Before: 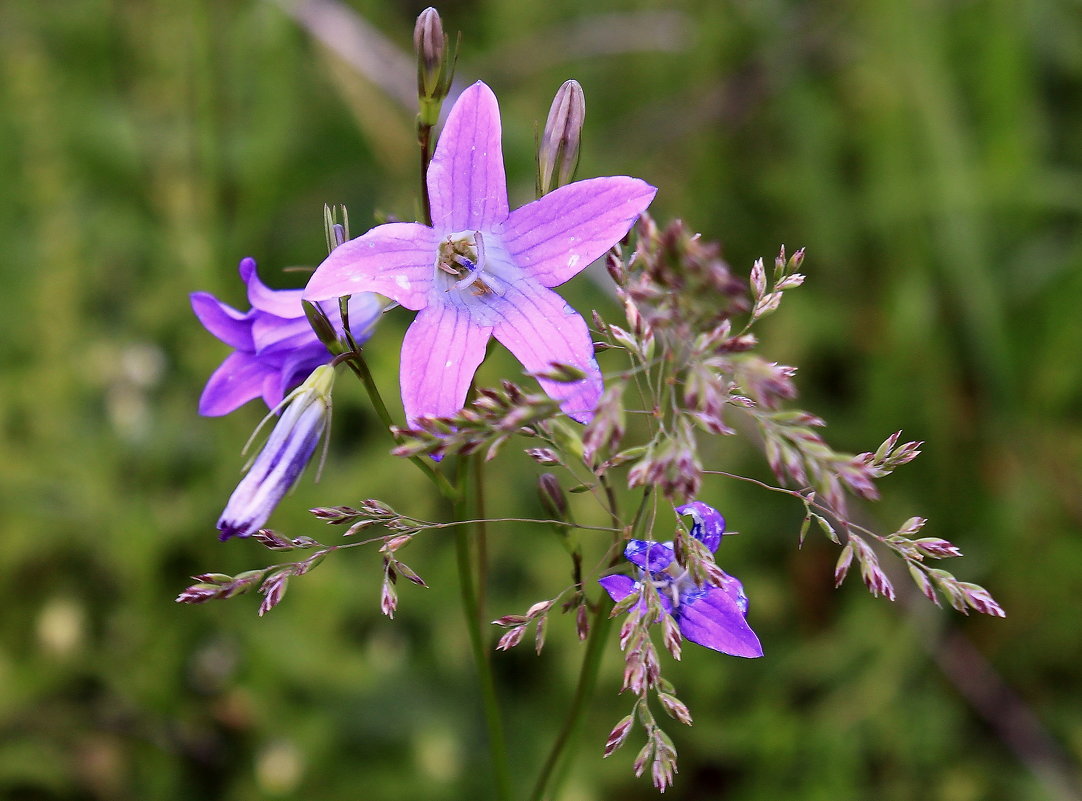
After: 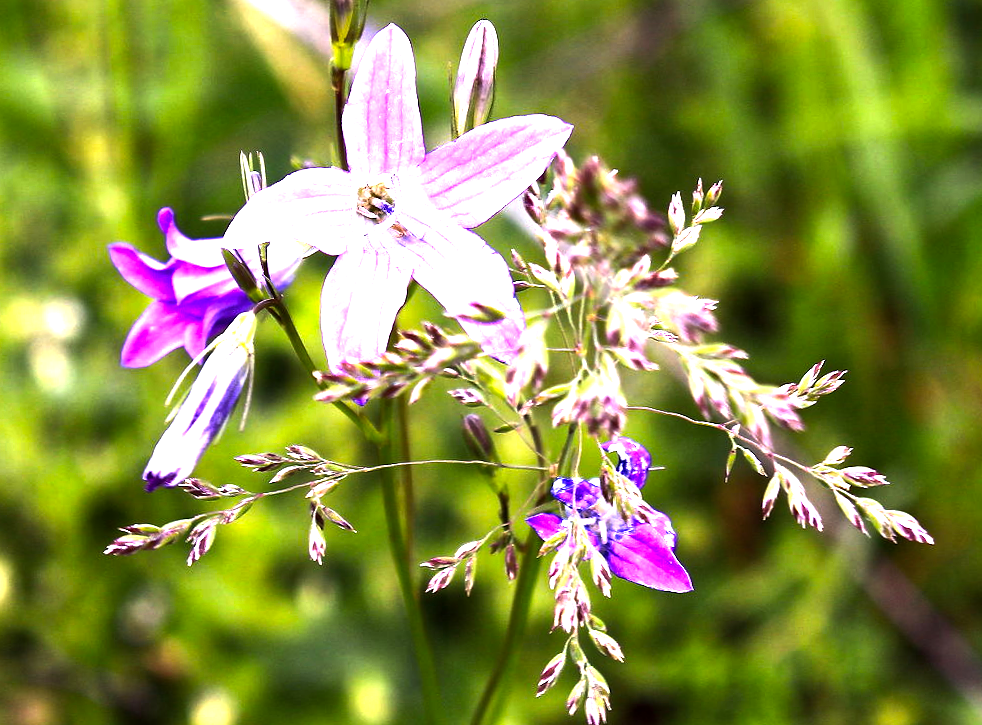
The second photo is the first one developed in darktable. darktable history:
crop and rotate: angle 1.75°, left 5.488%, top 5.701%
color balance rgb: perceptual saturation grading › global saturation 2.123%, perceptual saturation grading › highlights -1.877%, perceptual saturation grading › mid-tones 3.902%, perceptual saturation grading › shadows 8.386%, perceptual brilliance grading › global brilliance 30.05%, perceptual brilliance grading › highlights 49.532%, perceptual brilliance grading › mid-tones 51.084%, perceptual brilliance grading › shadows -22.526%
